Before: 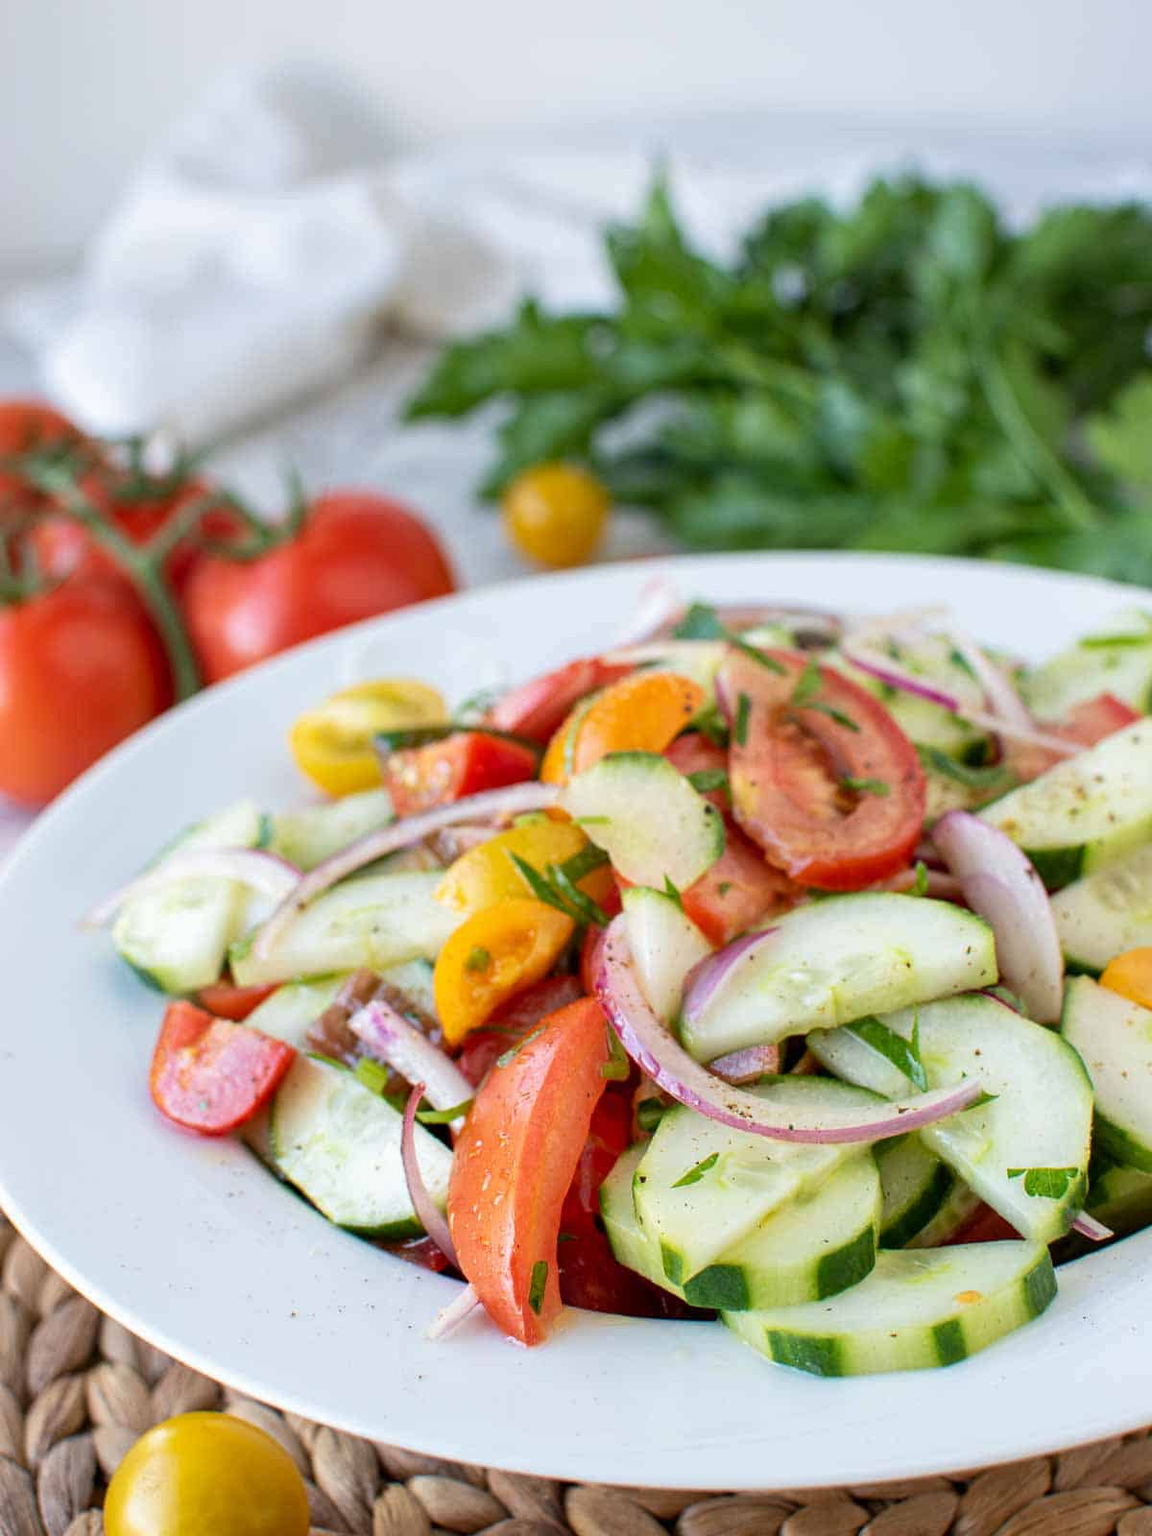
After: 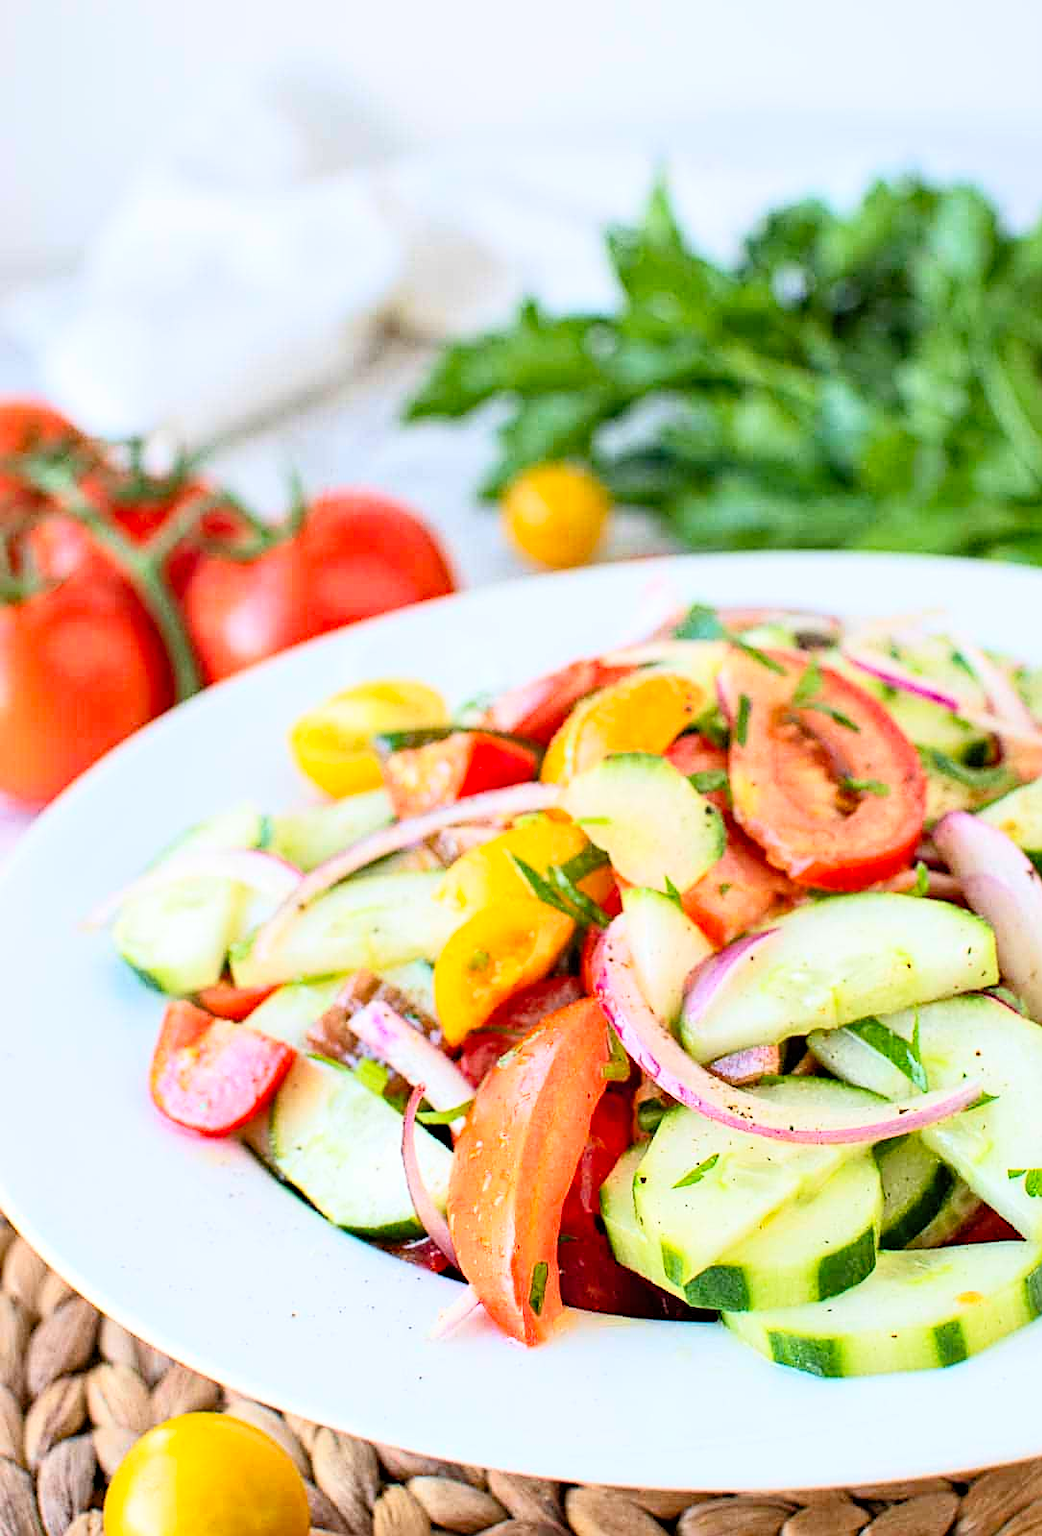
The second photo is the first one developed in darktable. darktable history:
crop: right 9.509%, bottom 0.031%
contrast brightness saturation: contrast 0.2, brightness 0.15, saturation 0.14
sharpen: on, module defaults
haze removal: compatibility mode true, adaptive false
tone curve: curves: ch0 [(0, 0) (0.004, 0.001) (0.133, 0.151) (0.325, 0.399) (0.475, 0.579) (0.832, 0.902) (1, 1)], color space Lab, linked channels, preserve colors none
